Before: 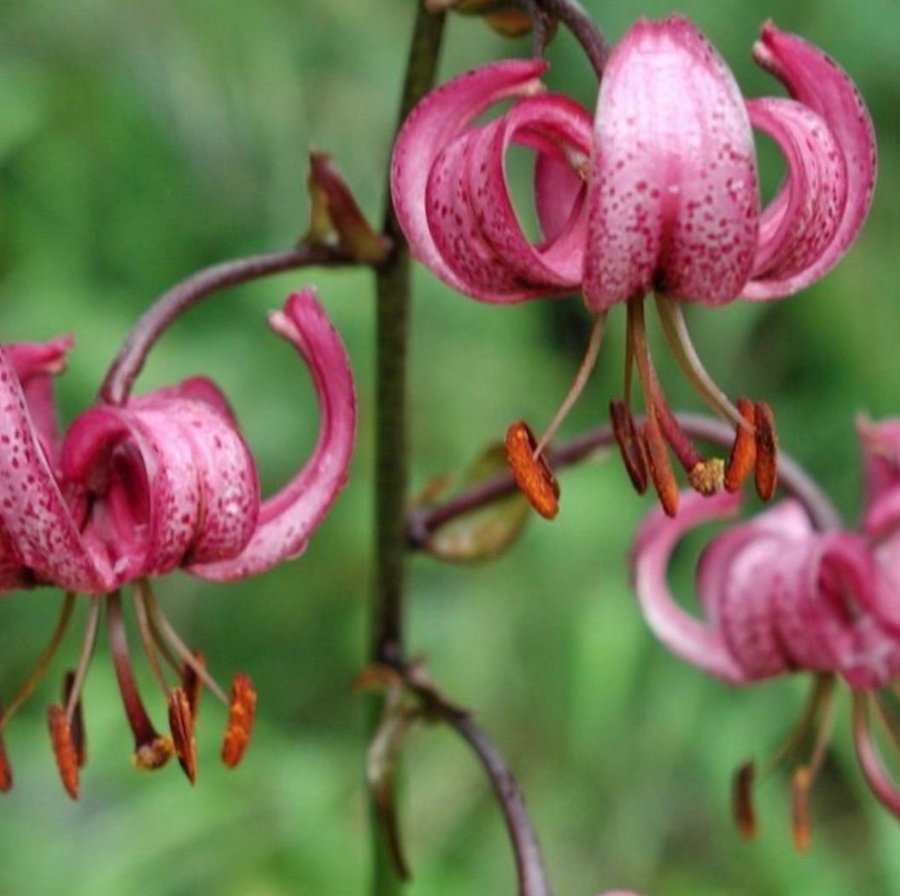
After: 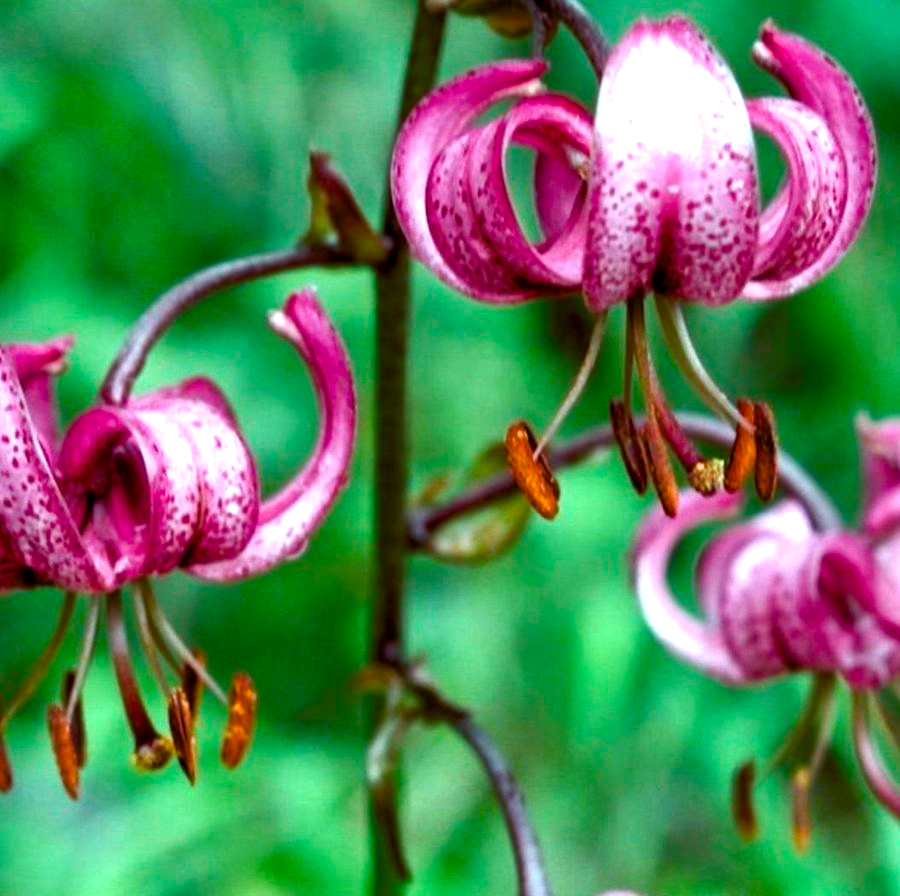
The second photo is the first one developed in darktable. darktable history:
exposure: exposure 0.2 EV, compensate highlight preservation false
color balance rgb: shadows lift › luminance -7.7%, shadows lift › chroma 2.13%, shadows lift › hue 200.79°, power › luminance -7.77%, power › chroma 2.27%, power › hue 220.69°, highlights gain › luminance 15.15%, highlights gain › chroma 4%, highlights gain › hue 209.35°, global offset › luminance -0.21%, global offset › chroma 0.27%, perceptual saturation grading › global saturation 24.42%, perceptual saturation grading › highlights -24.42%, perceptual saturation grading › mid-tones 24.42%, perceptual saturation grading › shadows 40%, perceptual brilliance grading › global brilliance -5%, perceptual brilliance grading › highlights 24.42%, perceptual brilliance grading › mid-tones 7%, perceptual brilliance grading › shadows -5%
